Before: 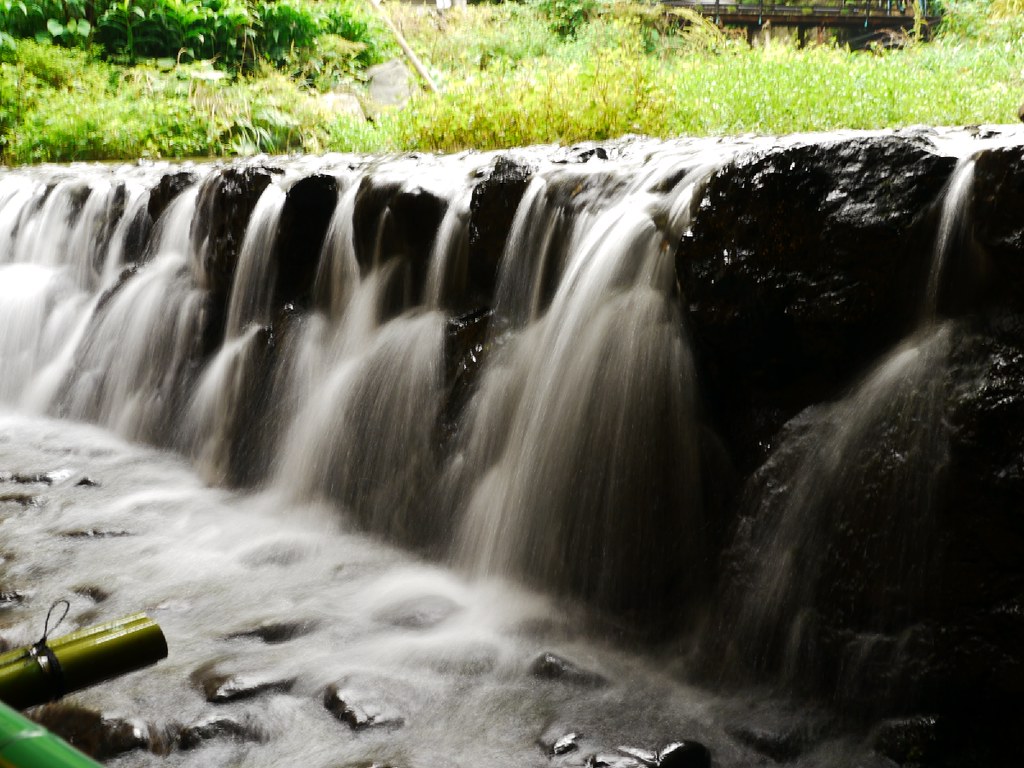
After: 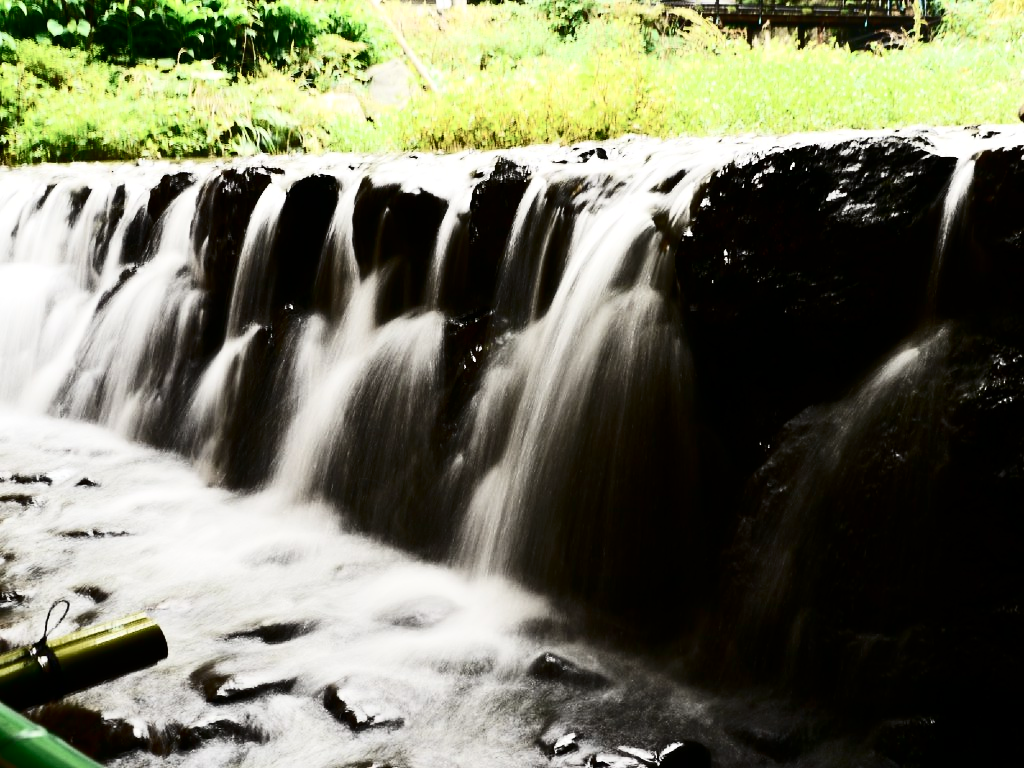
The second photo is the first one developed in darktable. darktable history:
contrast brightness saturation: contrast 0.501, saturation -0.09
